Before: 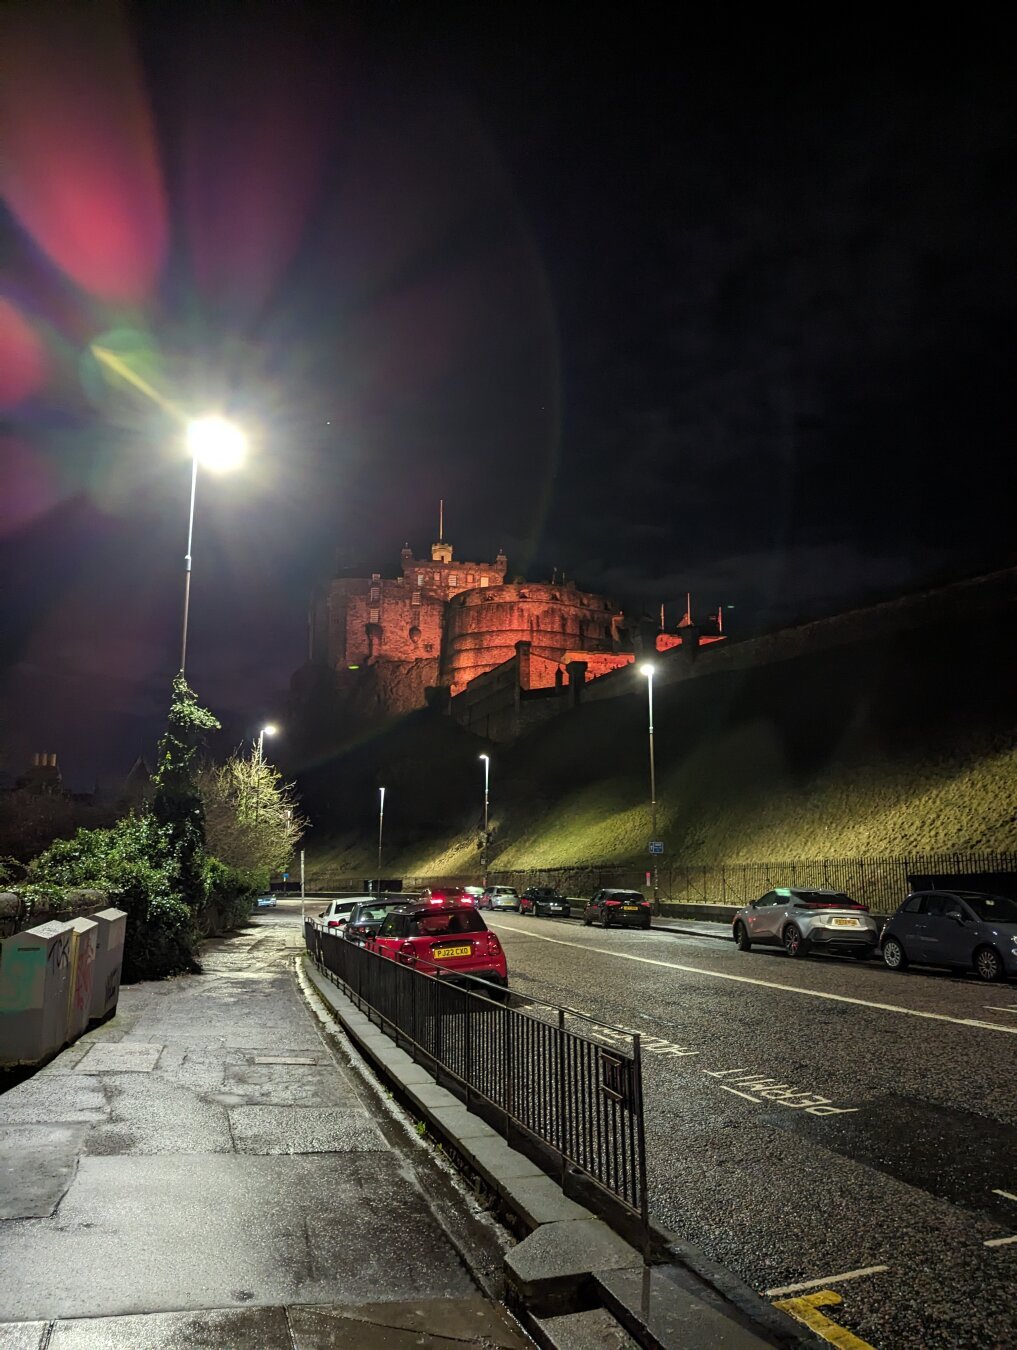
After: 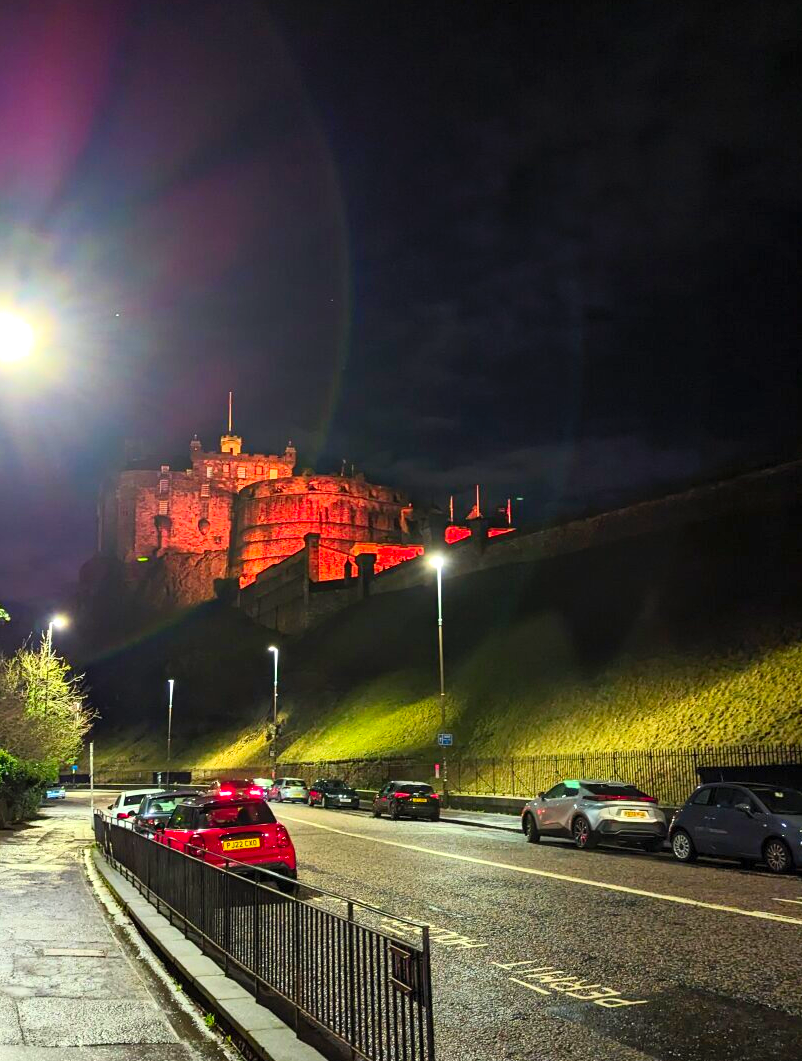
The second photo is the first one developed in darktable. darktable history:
exposure: exposure 0.297 EV, compensate highlight preservation false
contrast brightness saturation: contrast 0.205, brightness 0.197, saturation 0.802
crop and rotate: left 20.779%, top 8.058%, right 0.359%, bottom 13.289%
